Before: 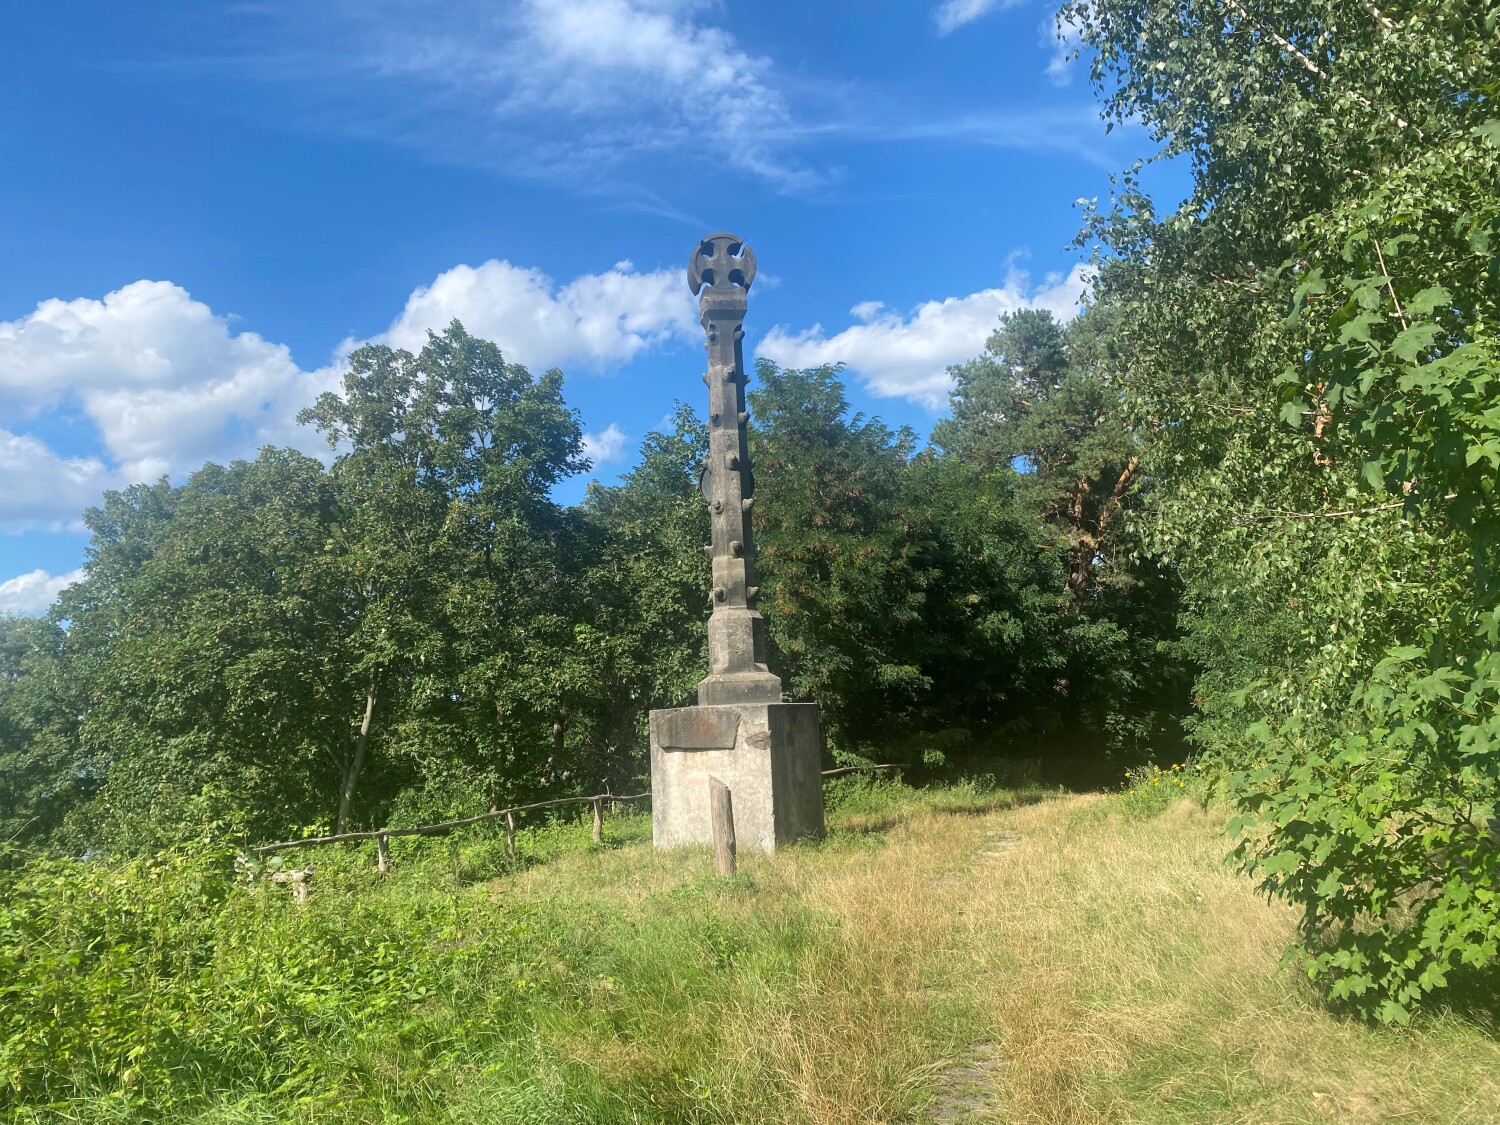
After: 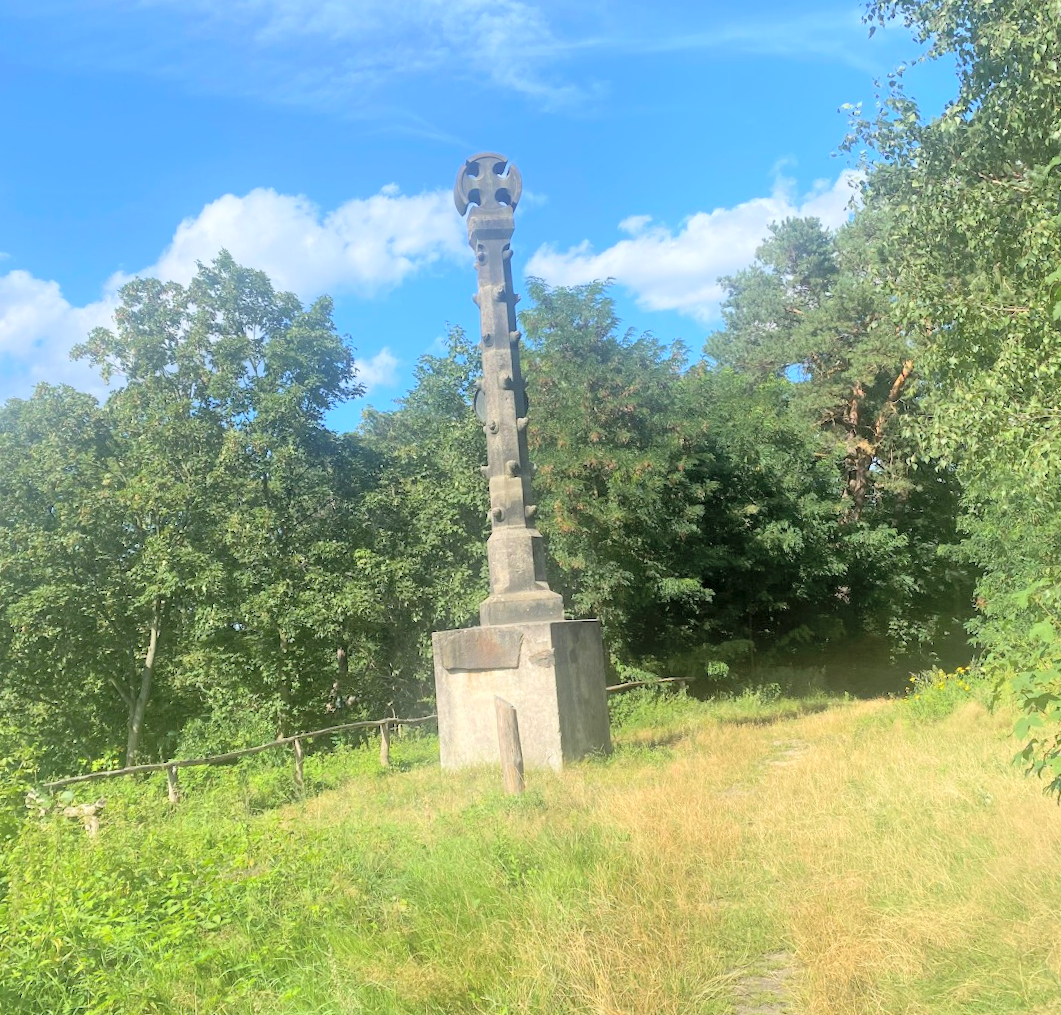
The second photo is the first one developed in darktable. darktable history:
crop and rotate: left 13.15%, top 5.251%, right 12.609%
global tonemap: drago (0.7, 100)
rotate and perspective: rotation -2.12°, lens shift (vertical) 0.009, lens shift (horizontal) -0.008, automatic cropping original format, crop left 0.036, crop right 0.964, crop top 0.05, crop bottom 0.959
exposure: black level correction 0.001, exposure 0.675 EV, compensate highlight preservation false
